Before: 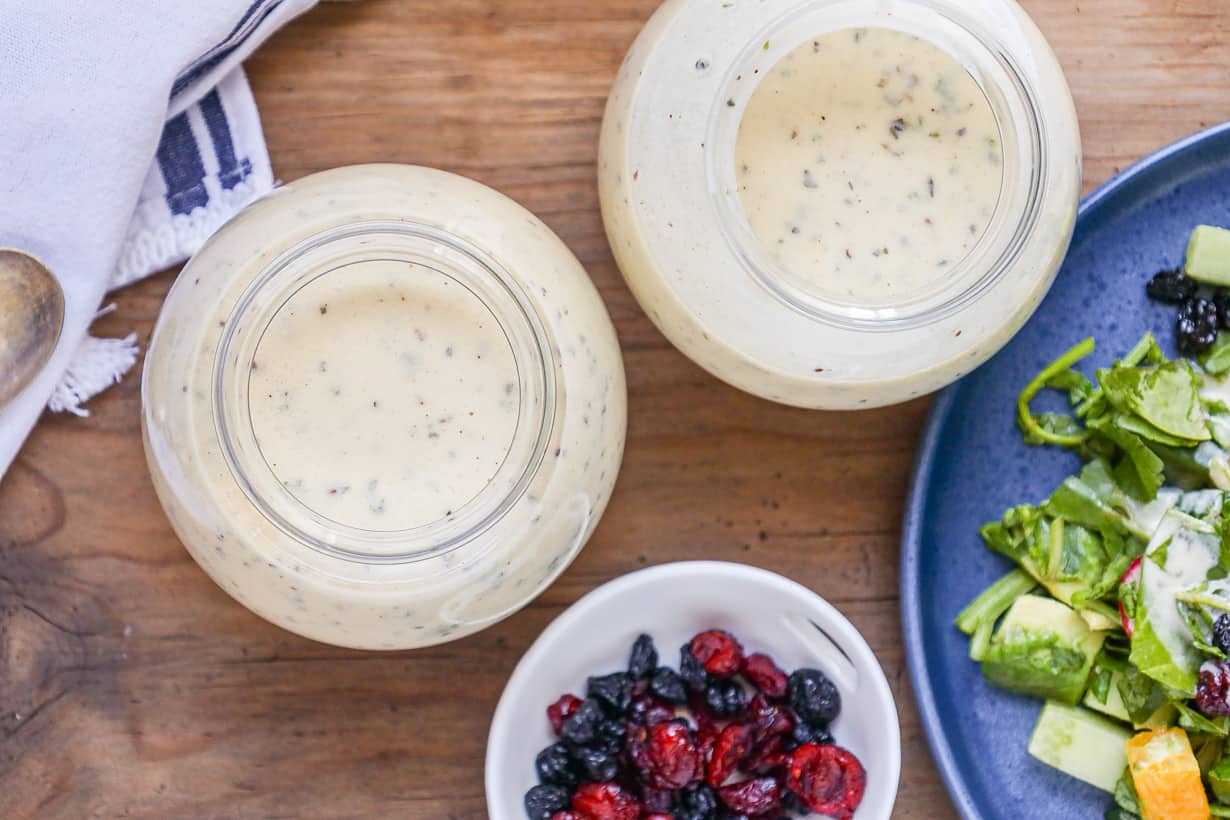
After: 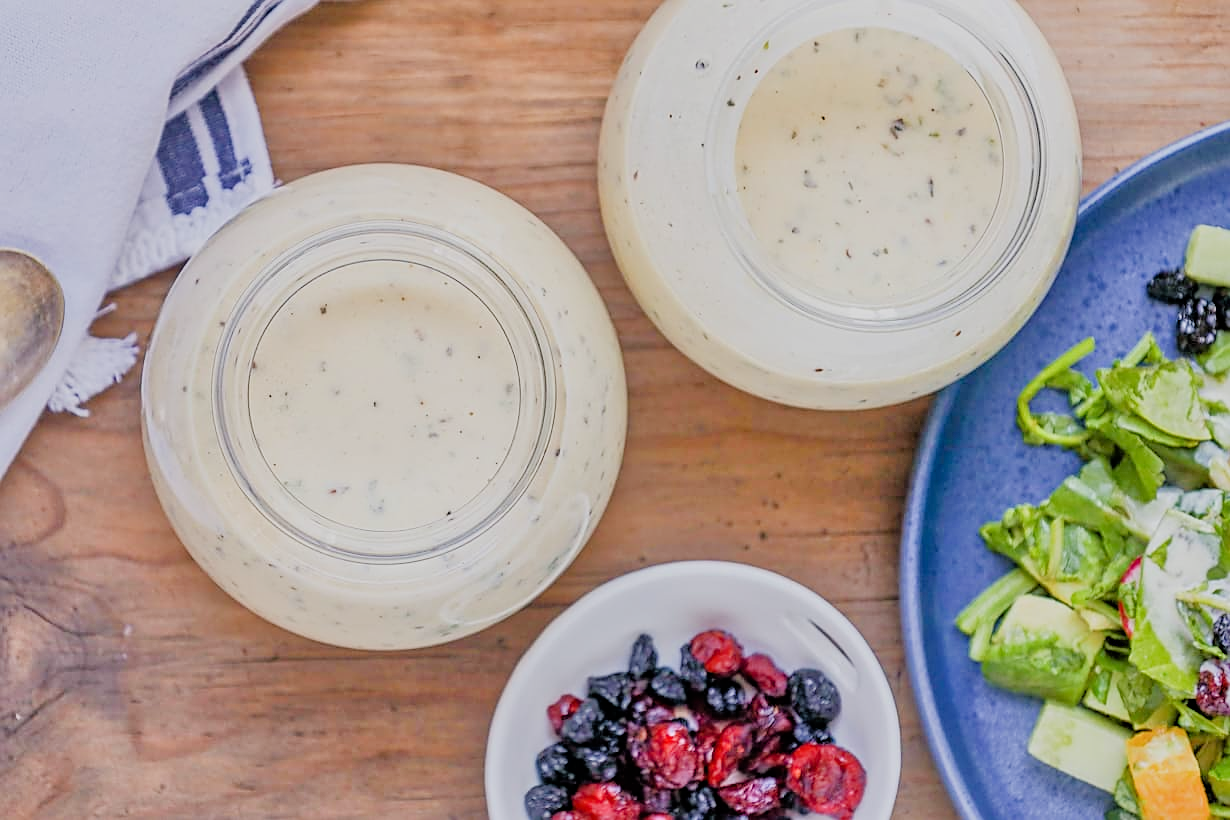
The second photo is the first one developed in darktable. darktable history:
tone equalizer: -7 EV 0.15 EV, -6 EV 0.6 EV, -5 EV 1.15 EV, -4 EV 1.33 EV, -3 EV 1.15 EV, -2 EV 0.6 EV, -1 EV 0.15 EV, mask exposure compensation -0.5 EV
filmic rgb: black relative exposure -7.65 EV, white relative exposure 4.56 EV, hardness 3.61, contrast 1.05
sharpen: on, module defaults
